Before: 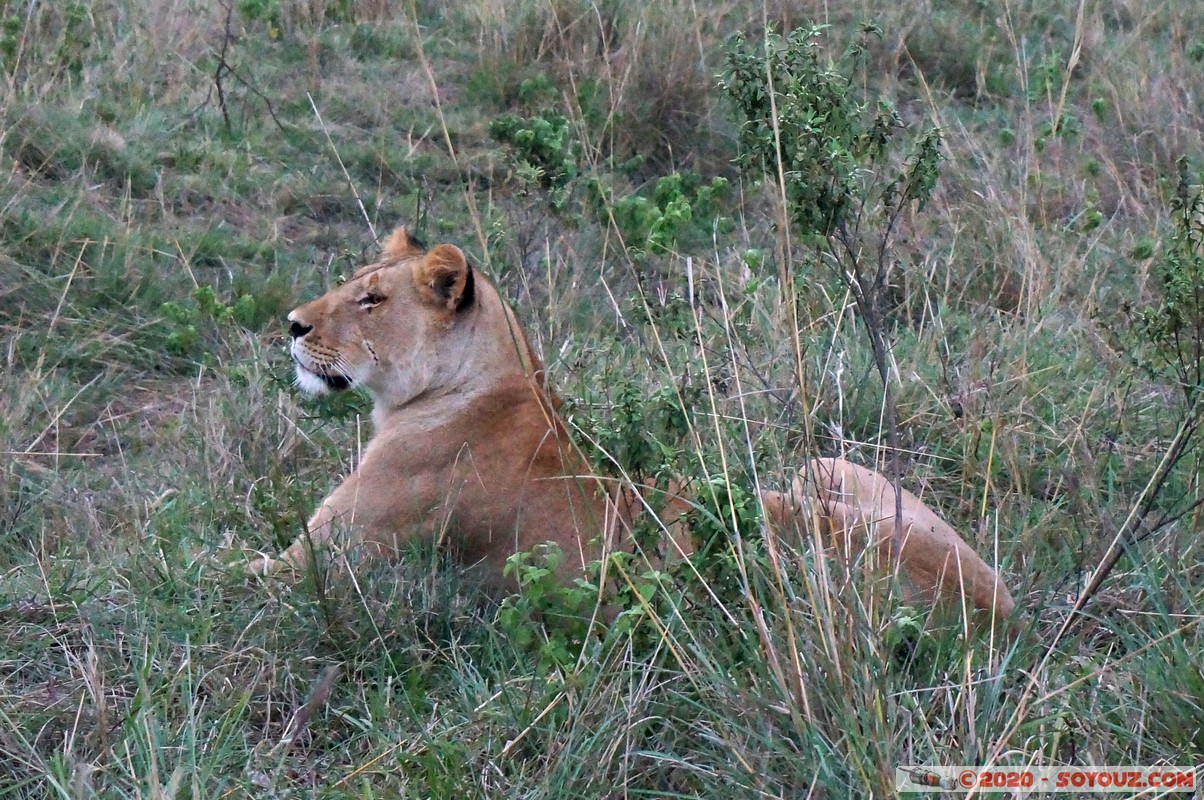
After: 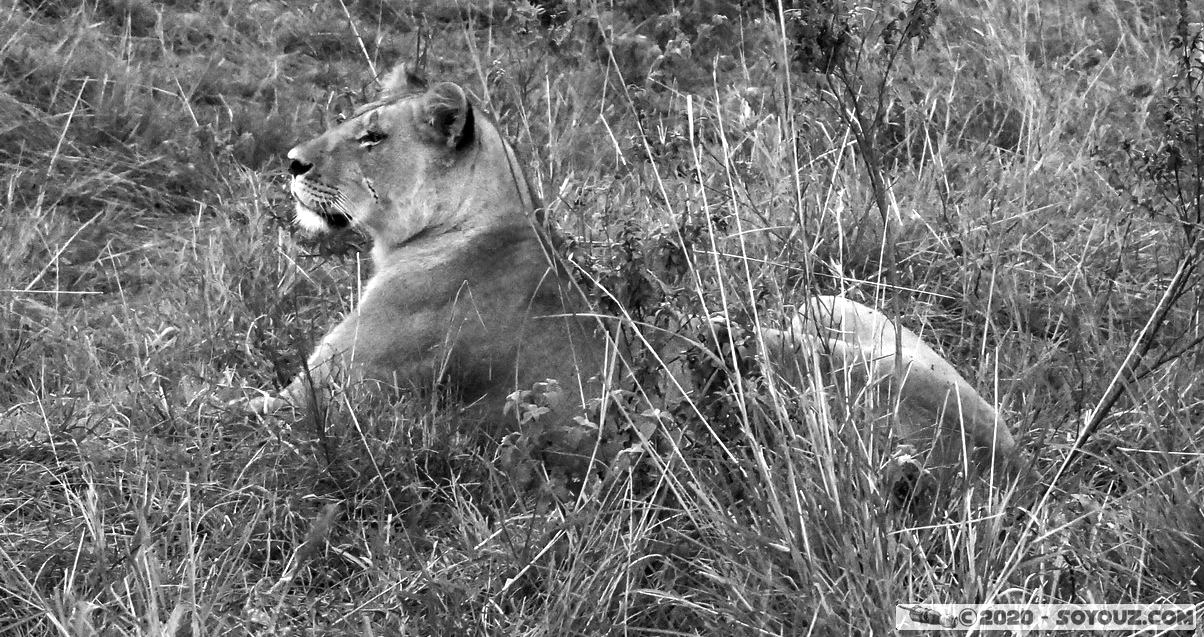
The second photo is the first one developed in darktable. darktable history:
color balance rgb: perceptual saturation grading › global saturation 0.031%, perceptual saturation grading › highlights -33.454%, perceptual saturation grading › mid-tones 15.019%, perceptual saturation grading › shadows 47.21%, perceptual brilliance grading › global brilliance -4.435%, perceptual brilliance grading › highlights 25.132%, perceptual brilliance grading › mid-tones 7.247%, perceptual brilliance grading › shadows -5.024%, global vibrance 9.521%, contrast 14.359%, saturation formula JzAzBz (2021)
crop and rotate: top 20.35%
color calibration: output gray [0.21, 0.42, 0.37, 0], illuminant Planckian (black body), x 0.378, y 0.375, temperature 4050.6 K
